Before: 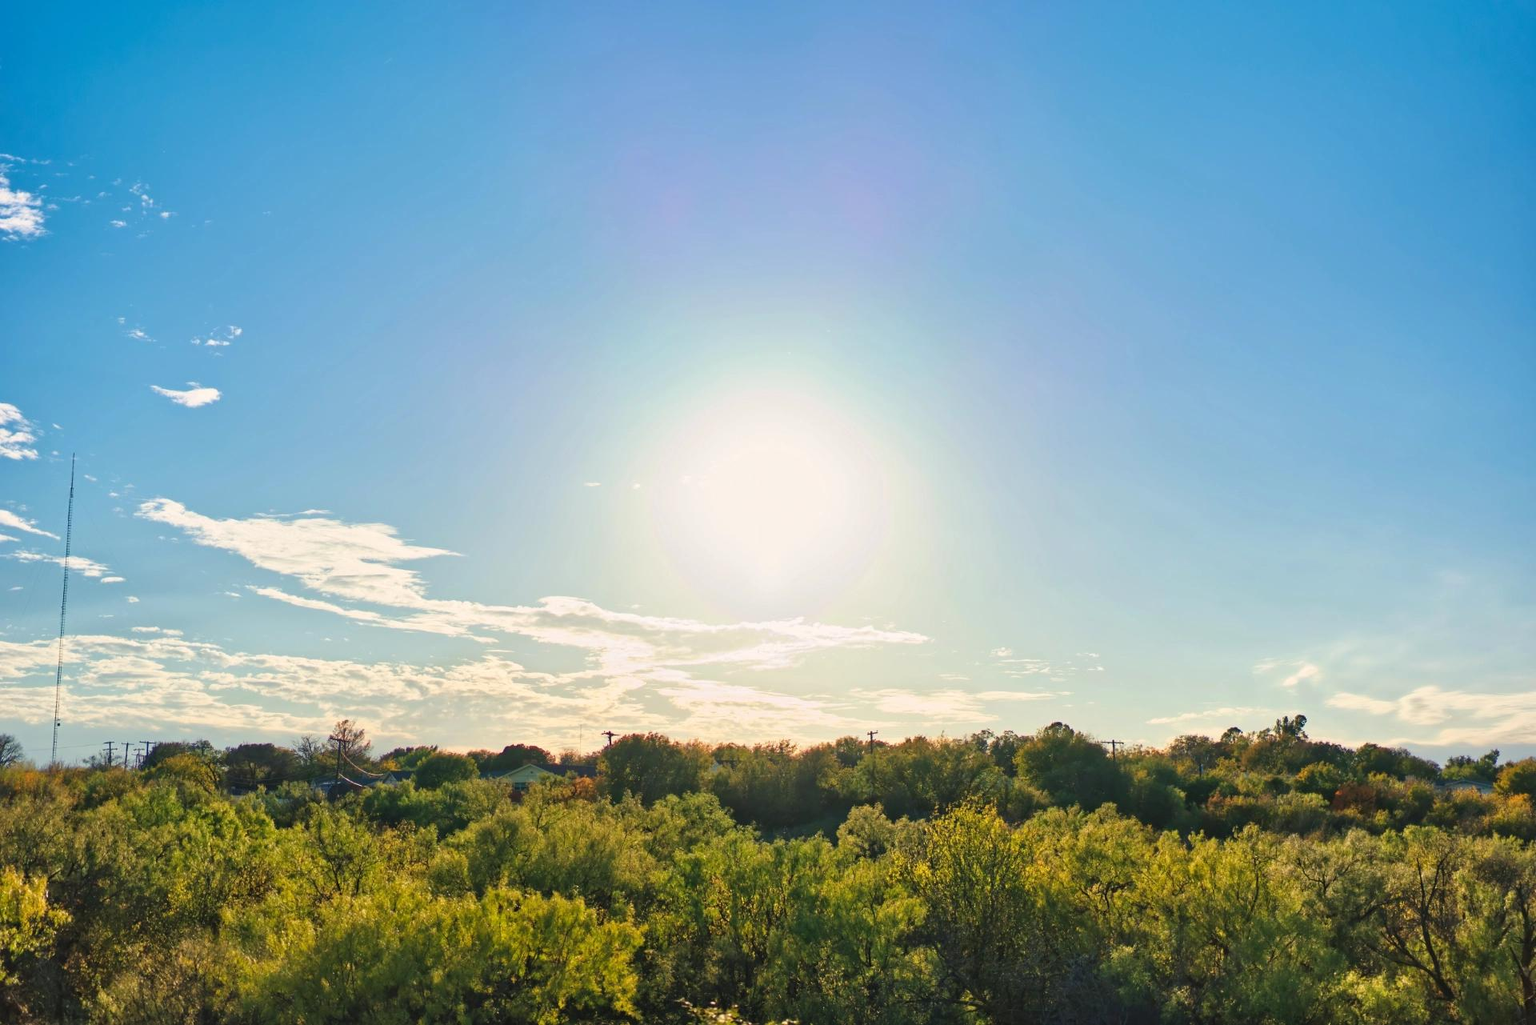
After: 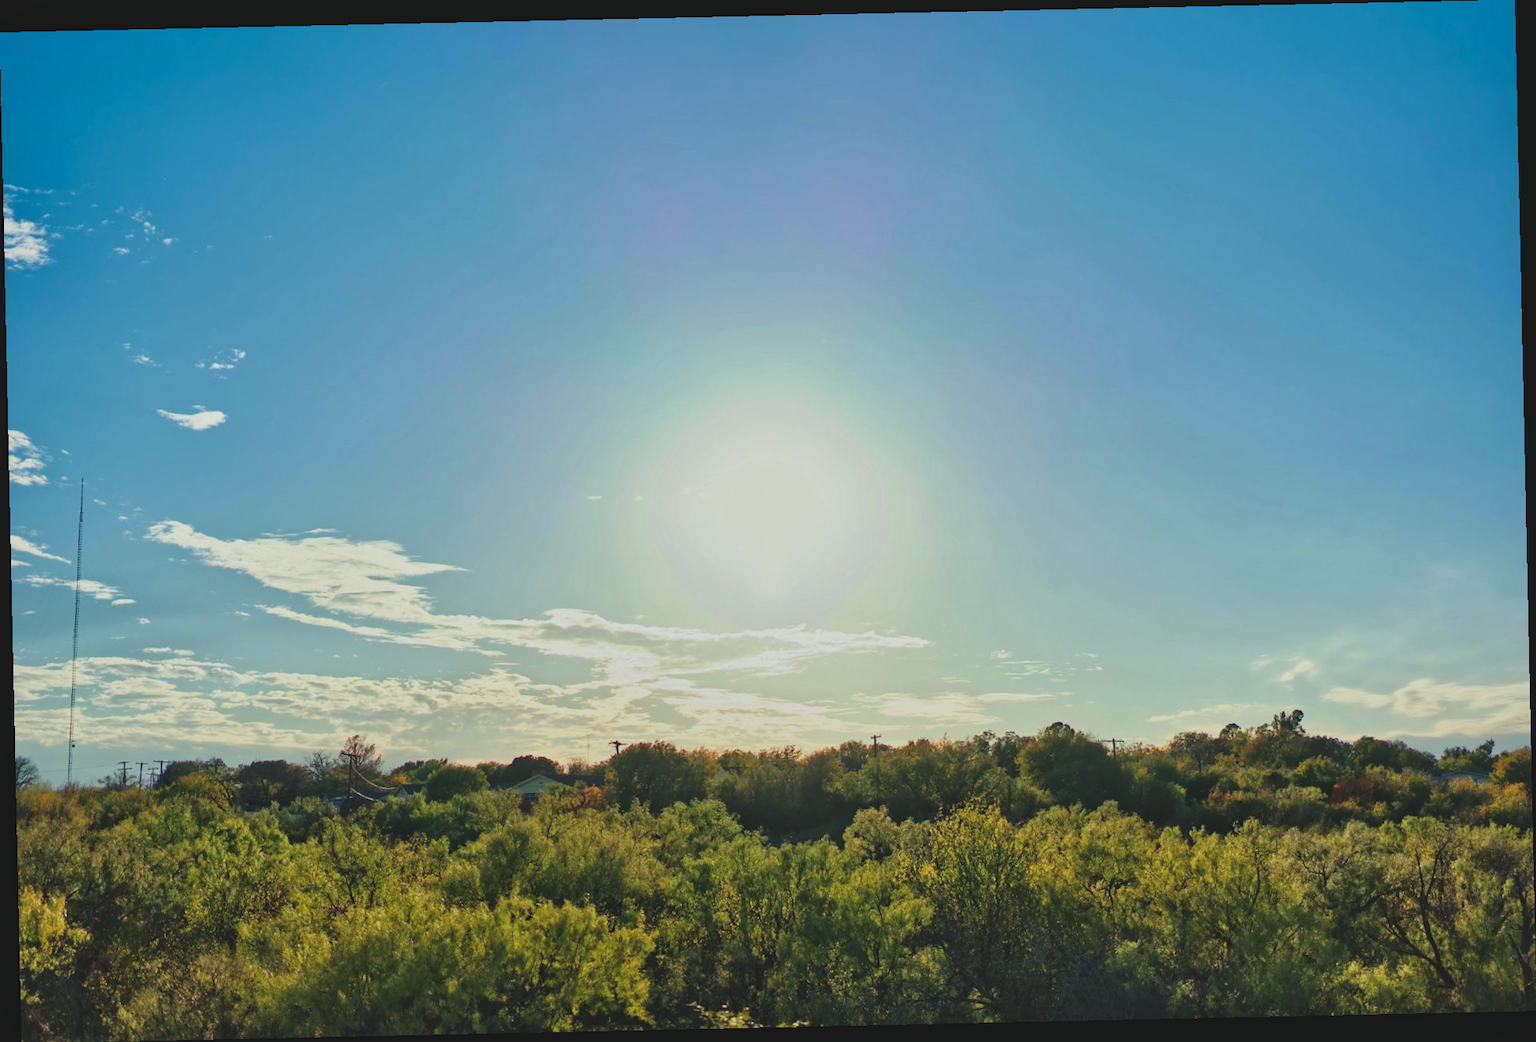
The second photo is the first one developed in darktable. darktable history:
rotate and perspective: rotation -1.24°, automatic cropping off
exposure: black level correction -0.015, exposure -0.5 EV, compensate highlight preservation false
local contrast: mode bilateral grid, contrast 20, coarseness 50, detail 120%, midtone range 0.2
color correction: highlights a* -6.69, highlights b* 0.49
